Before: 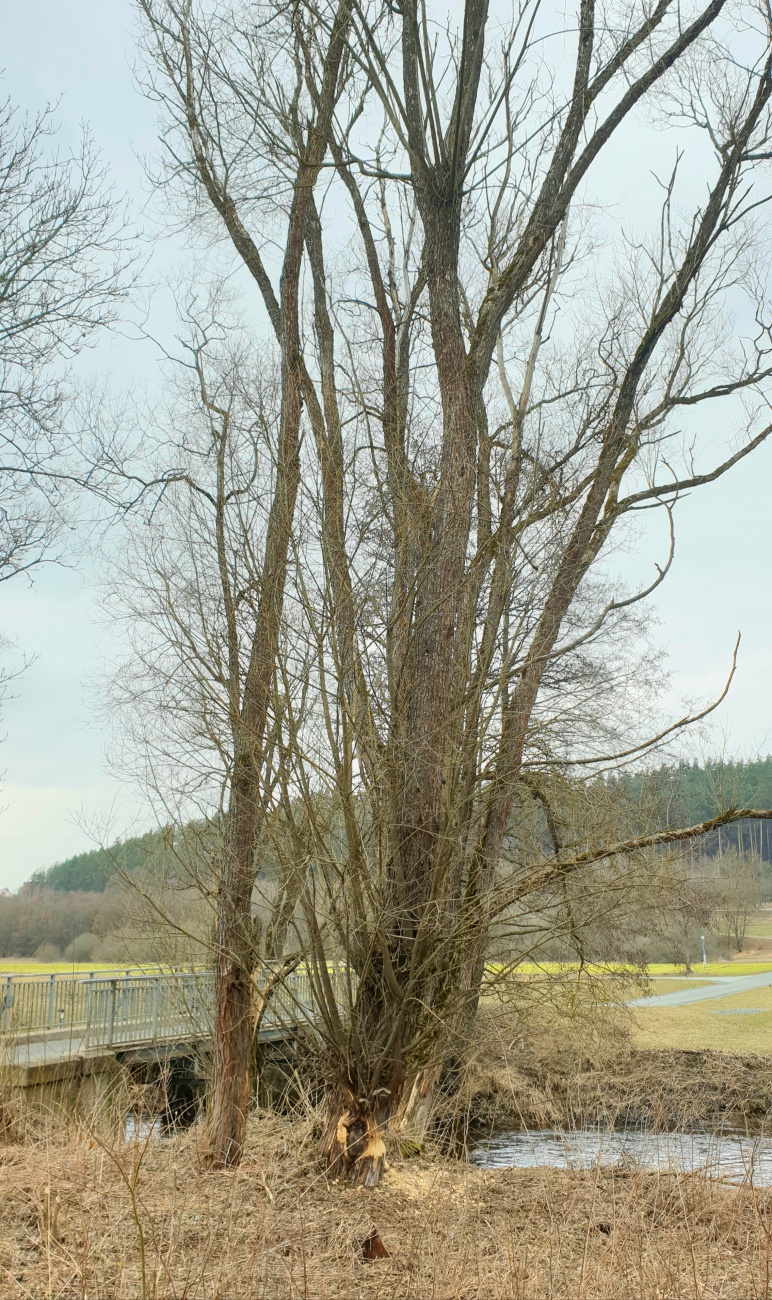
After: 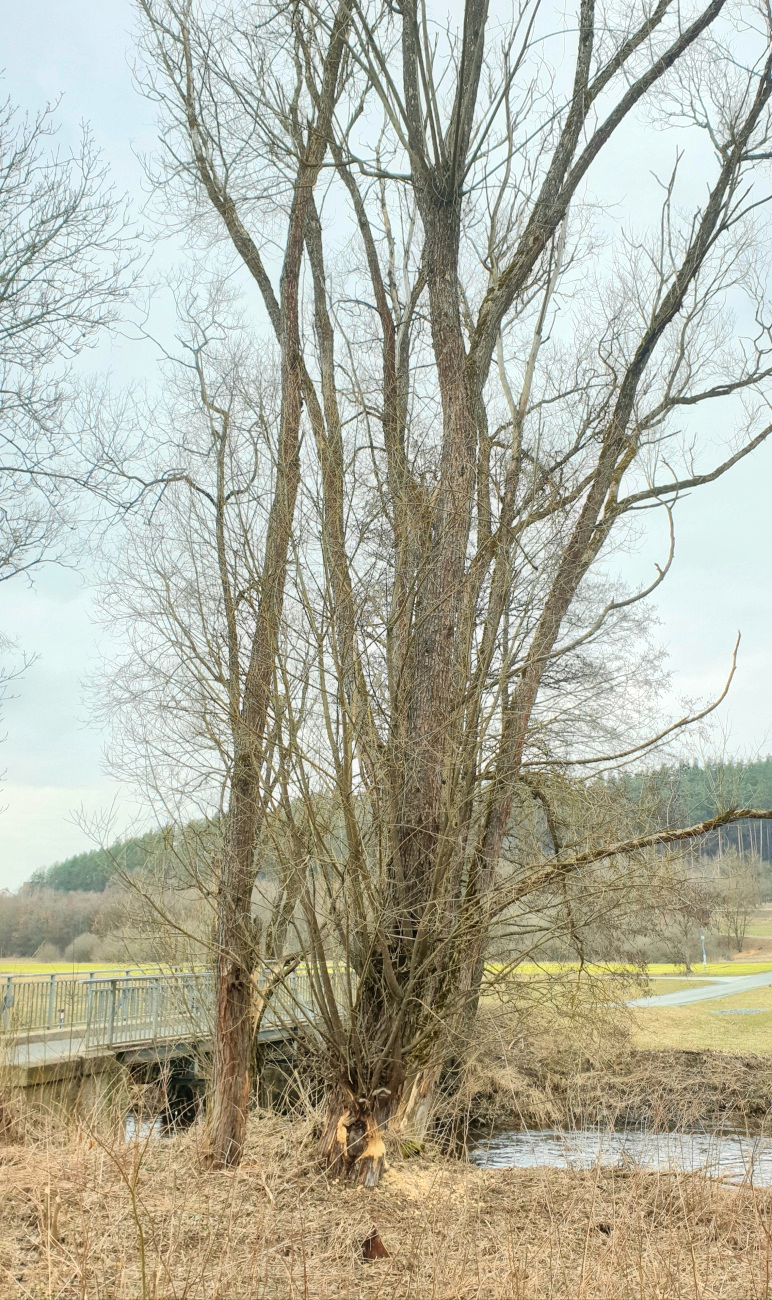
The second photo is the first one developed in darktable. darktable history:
global tonemap: drago (1, 100), detail 1
white balance: red 1, blue 1
